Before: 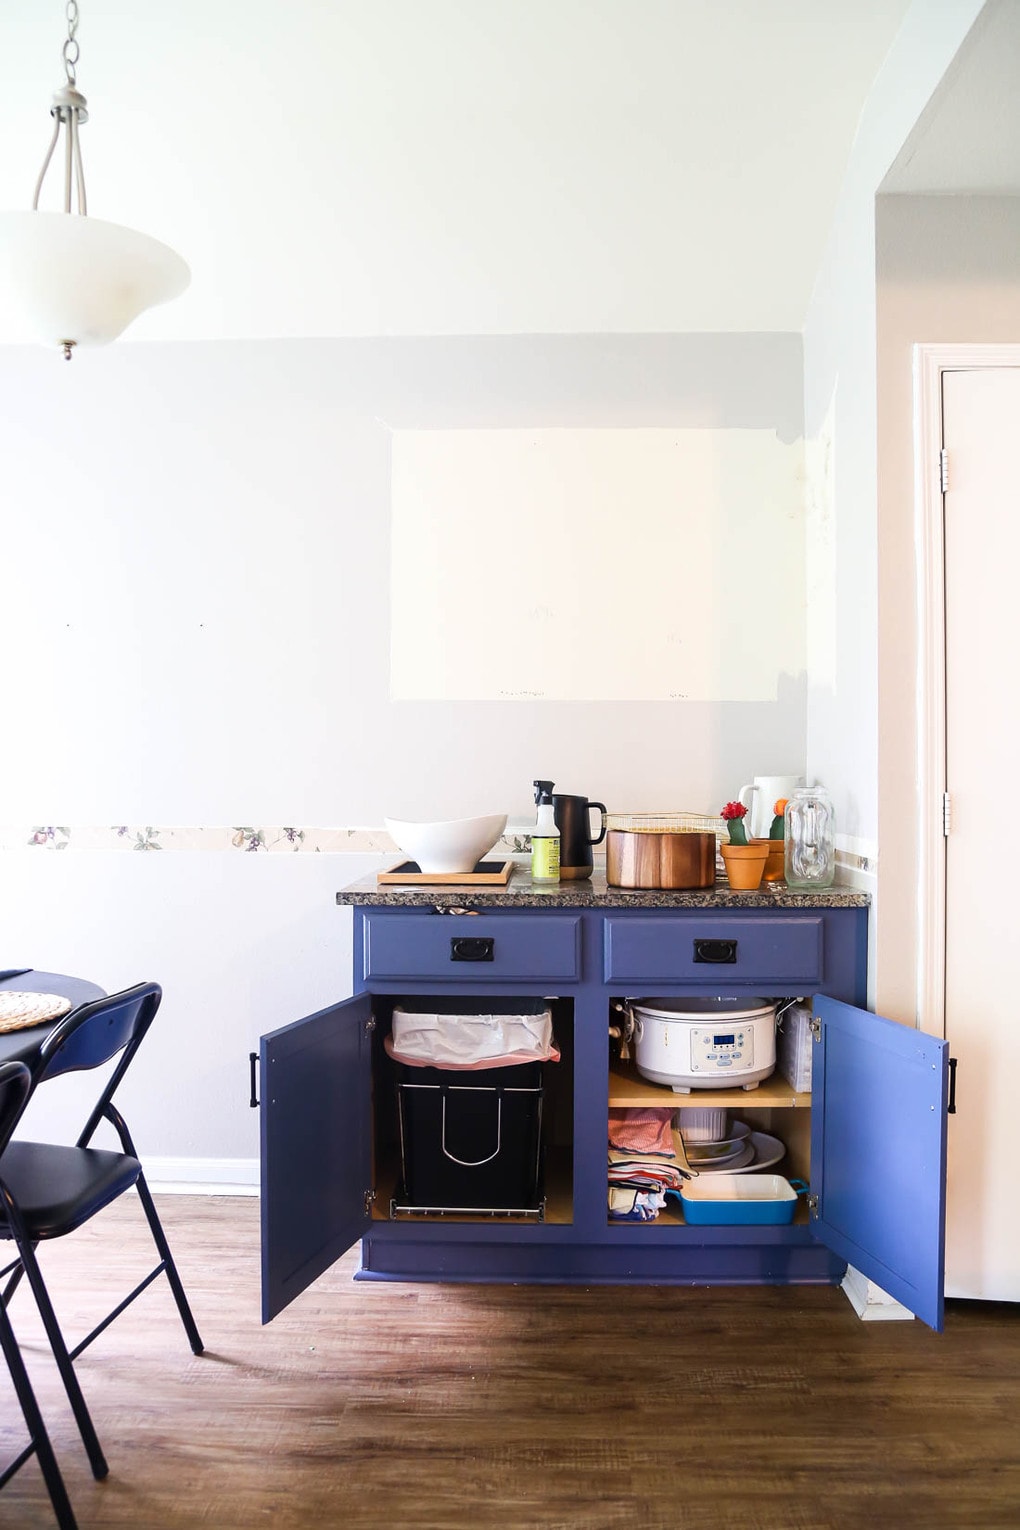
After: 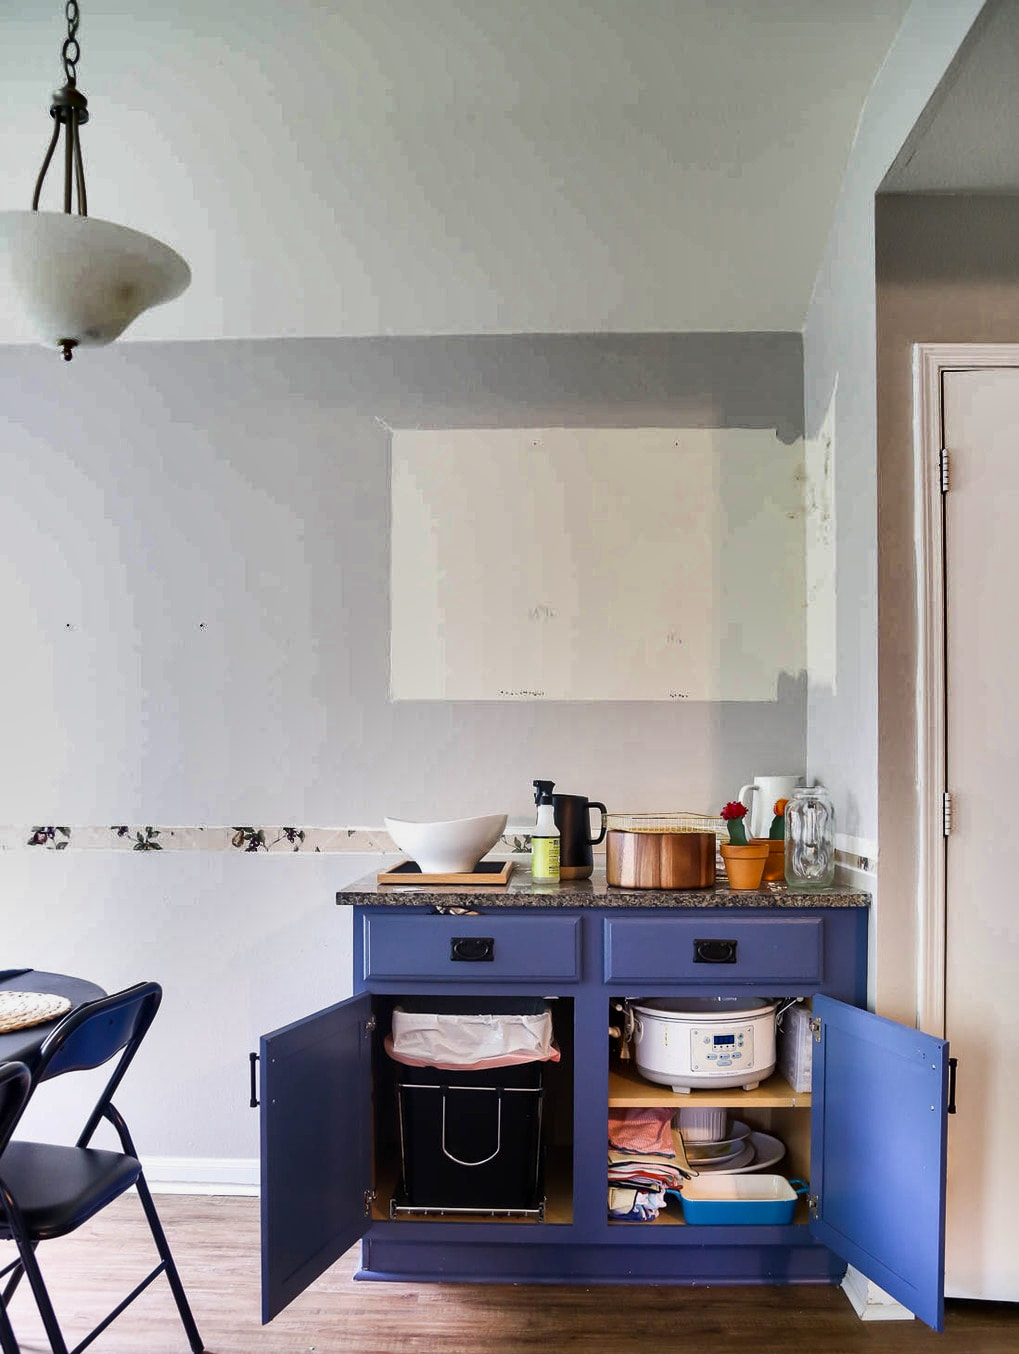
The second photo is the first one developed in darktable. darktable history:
crop and rotate: top 0%, bottom 11.502%
exposure: black level correction 0.002, exposure -0.107 EV, compensate exposure bias true, compensate highlight preservation false
shadows and highlights: shadows 20.91, highlights -81.03, soften with gaussian
